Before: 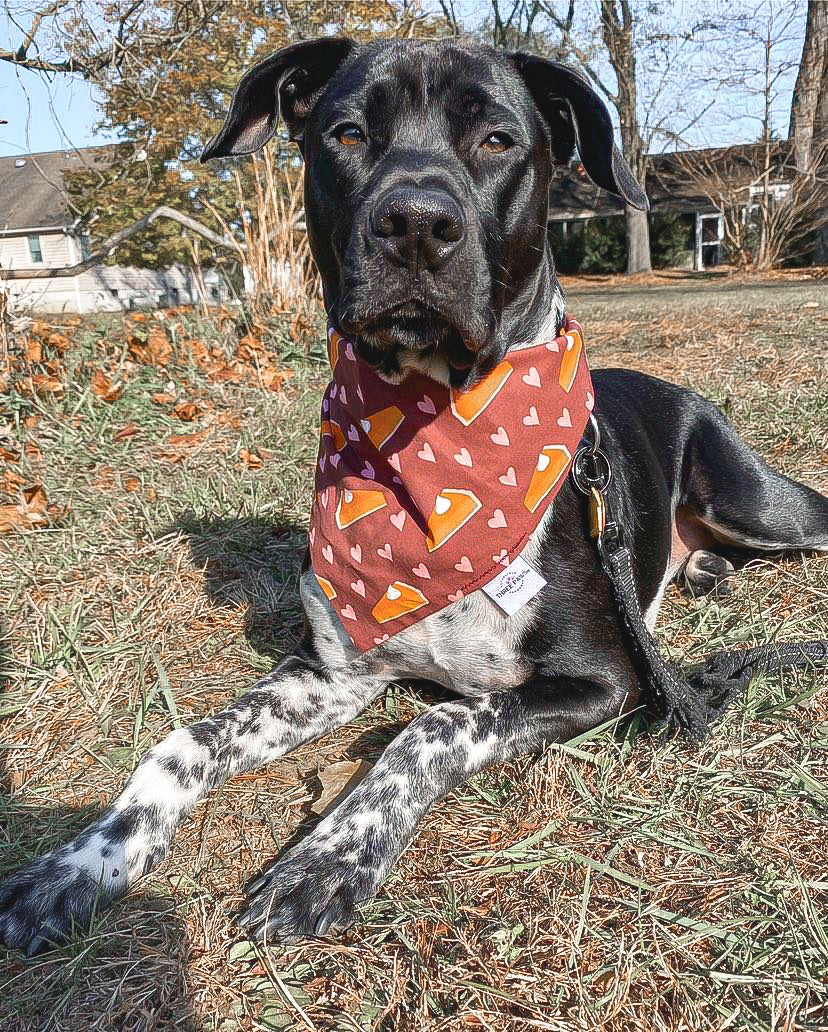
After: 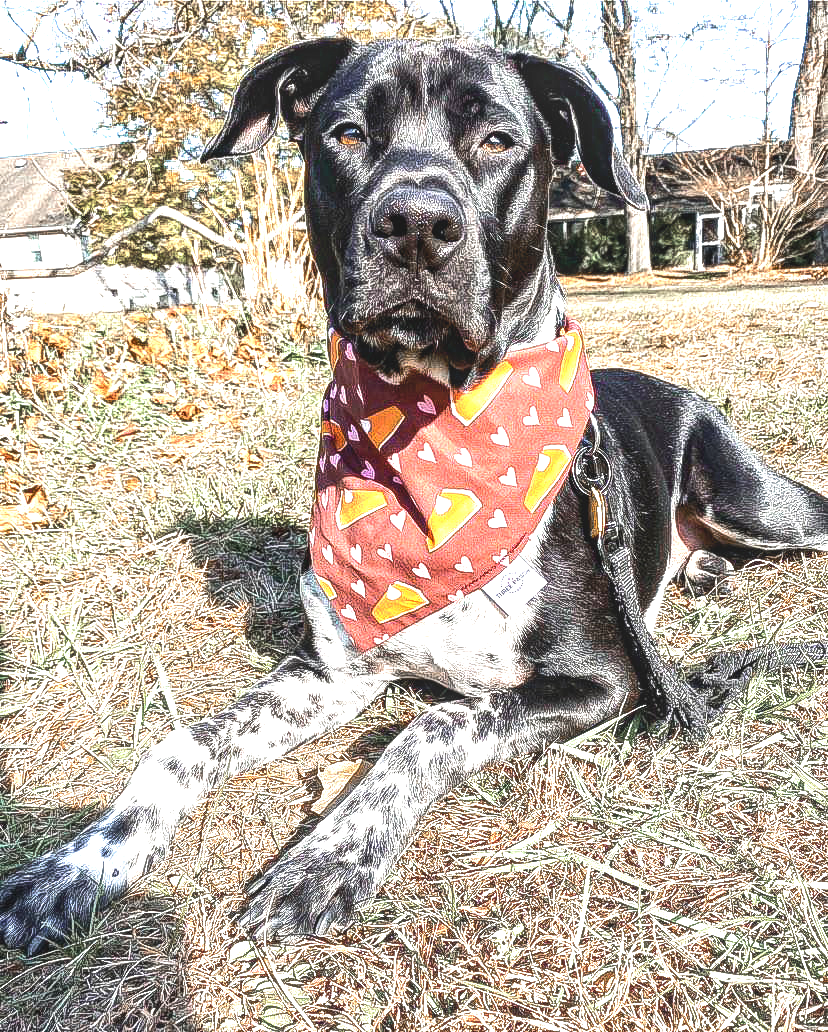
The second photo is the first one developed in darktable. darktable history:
exposure: black level correction 0, exposure 0.889 EV, compensate exposure bias true, compensate highlight preservation false
local contrast: detail 130%
tone equalizer: -8 EV -0.768 EV, -7 EV -0.705 EV, -6 EV -0.569 EV, -5 EV -0.392 EV, -3 EV 0.391 EV, -2 EV 0.6 EV, -1 EV 0.683 EV, +0 EV 0.751 EV, edges refinement/feathering 500, mask exposure compensation -1.57 EV, preserve details no
